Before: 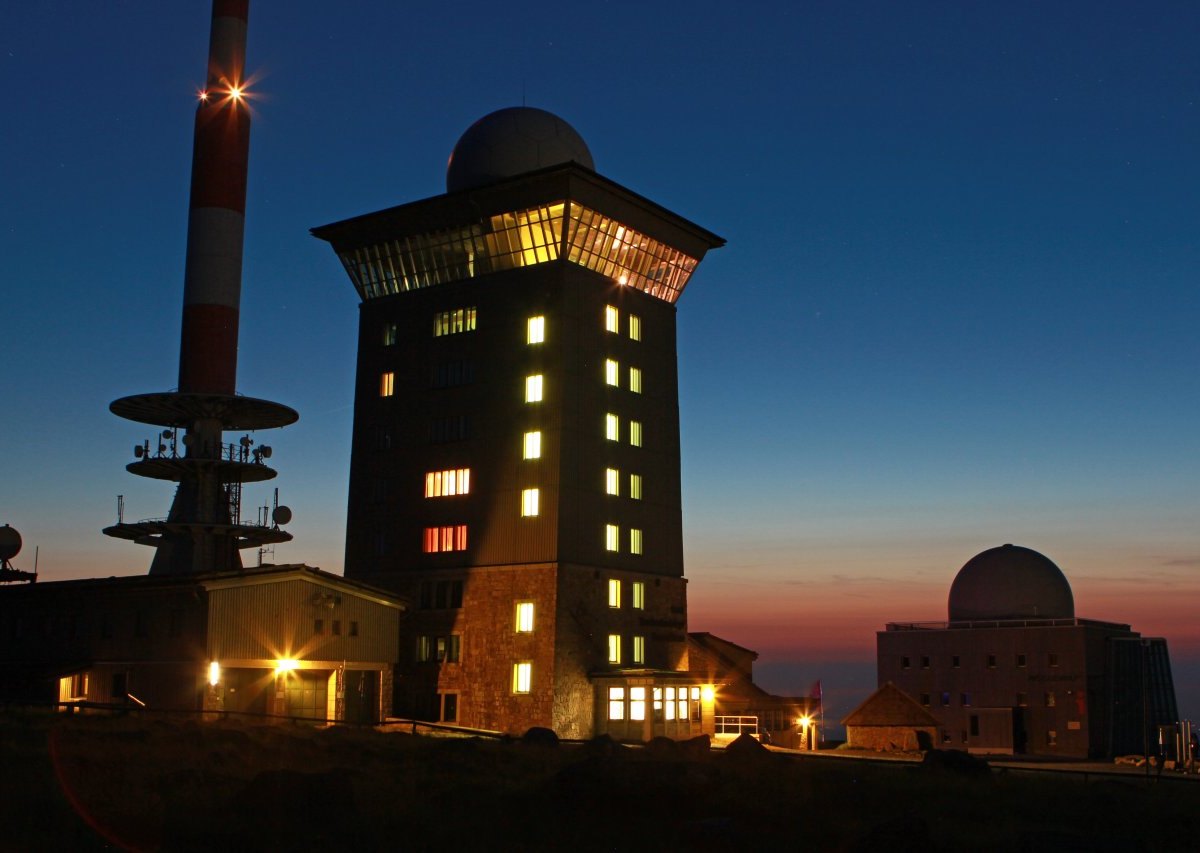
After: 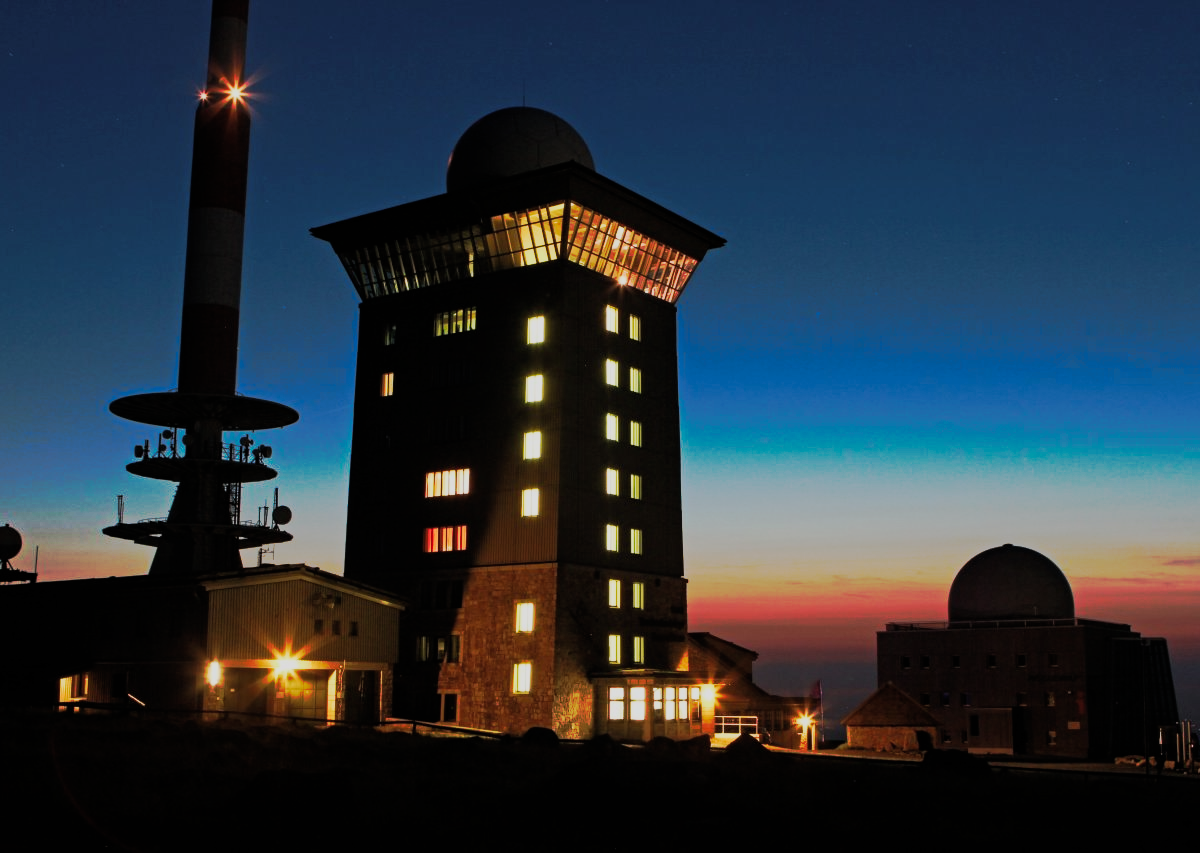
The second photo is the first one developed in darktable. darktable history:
filmic rgb: black relative exposure -8.33 EV, white relative exposure 4.67 EV, threshold 2.97 EV, hardness 3.83, add noise in highlights 0.002, preserve chrominance luminance Y, color science v3 (2019), use custom middle-gray values true, contrast in highlights soft, enable highlight reconstruction true
tone curve: curves: ch0 [(0, 0) (0.003, 0.003) (0.011, 0.011) (0.025, 0.024) (0.044, 0.043) (0.069, 0.067) (0.1, 0.096) (0.136, 0.131) (0.177, 0.171) (0.224, 0.217) (0.277, 0.267) (0.335, 0.324) (0.399, 0.385) (0.468, 0.452) (0.543, 0.632) (0.623, 0.697) (0.709, 0.766) (0.801, 0.839) (0.898, 0.917) (1, 1)], preserve colors none
